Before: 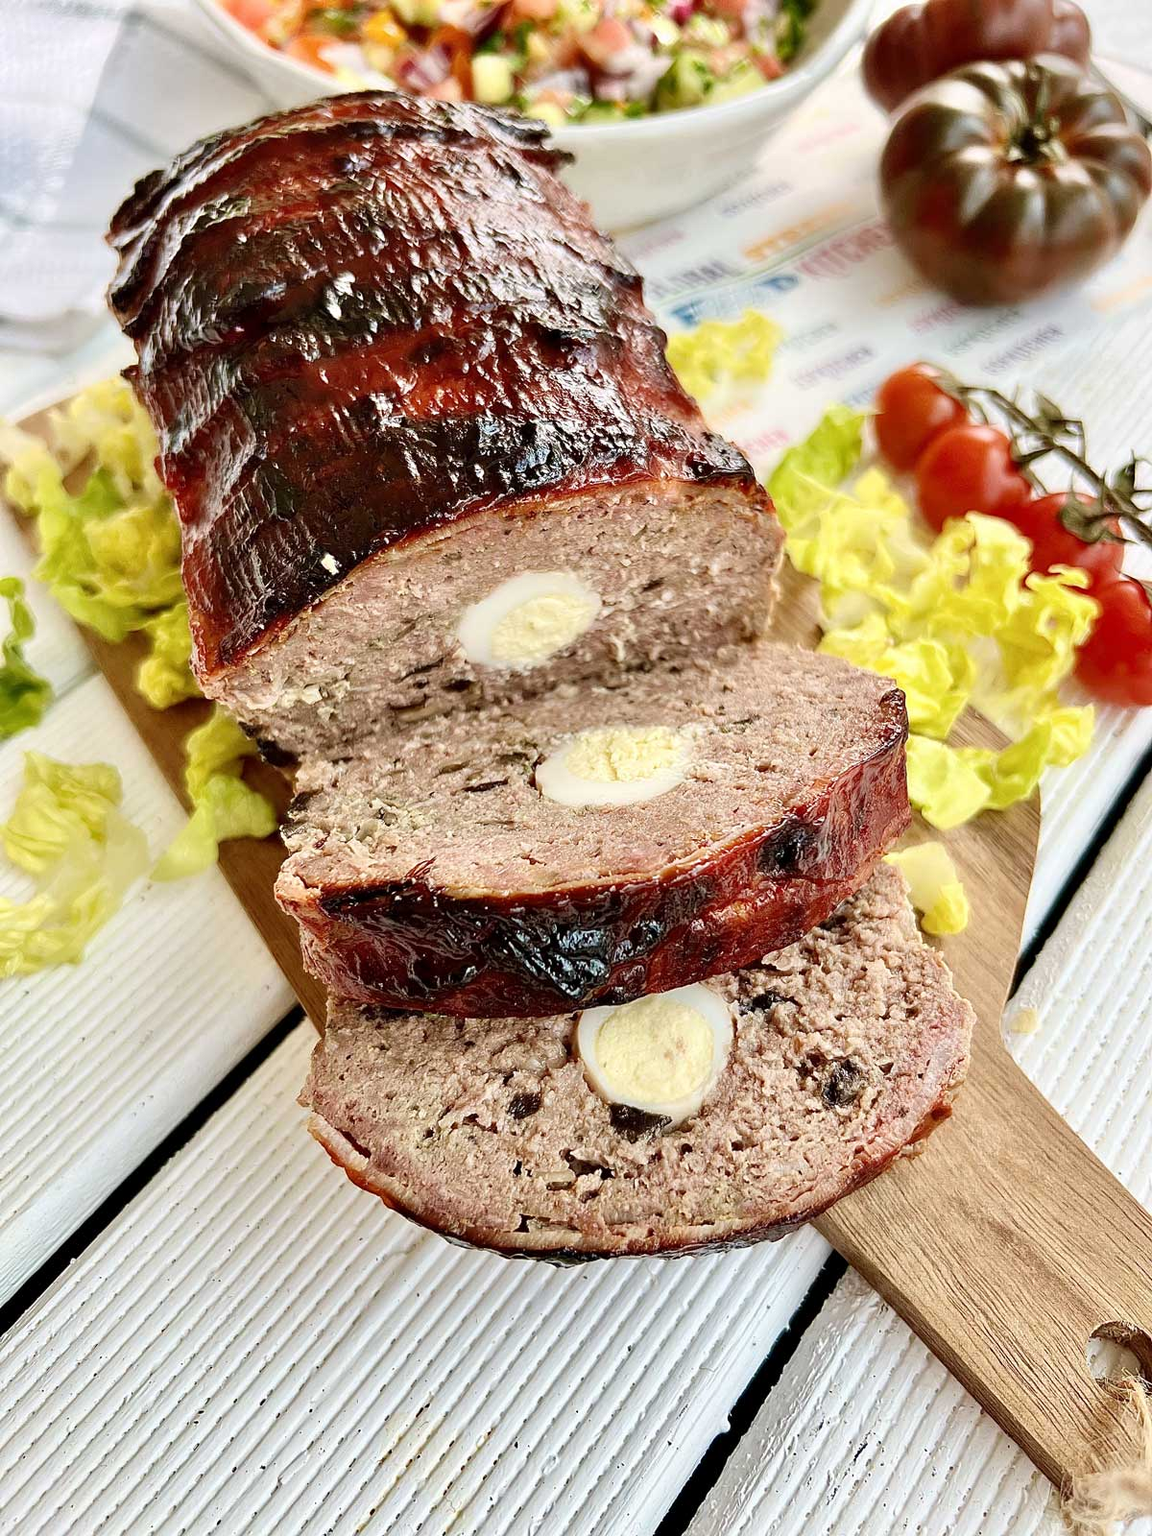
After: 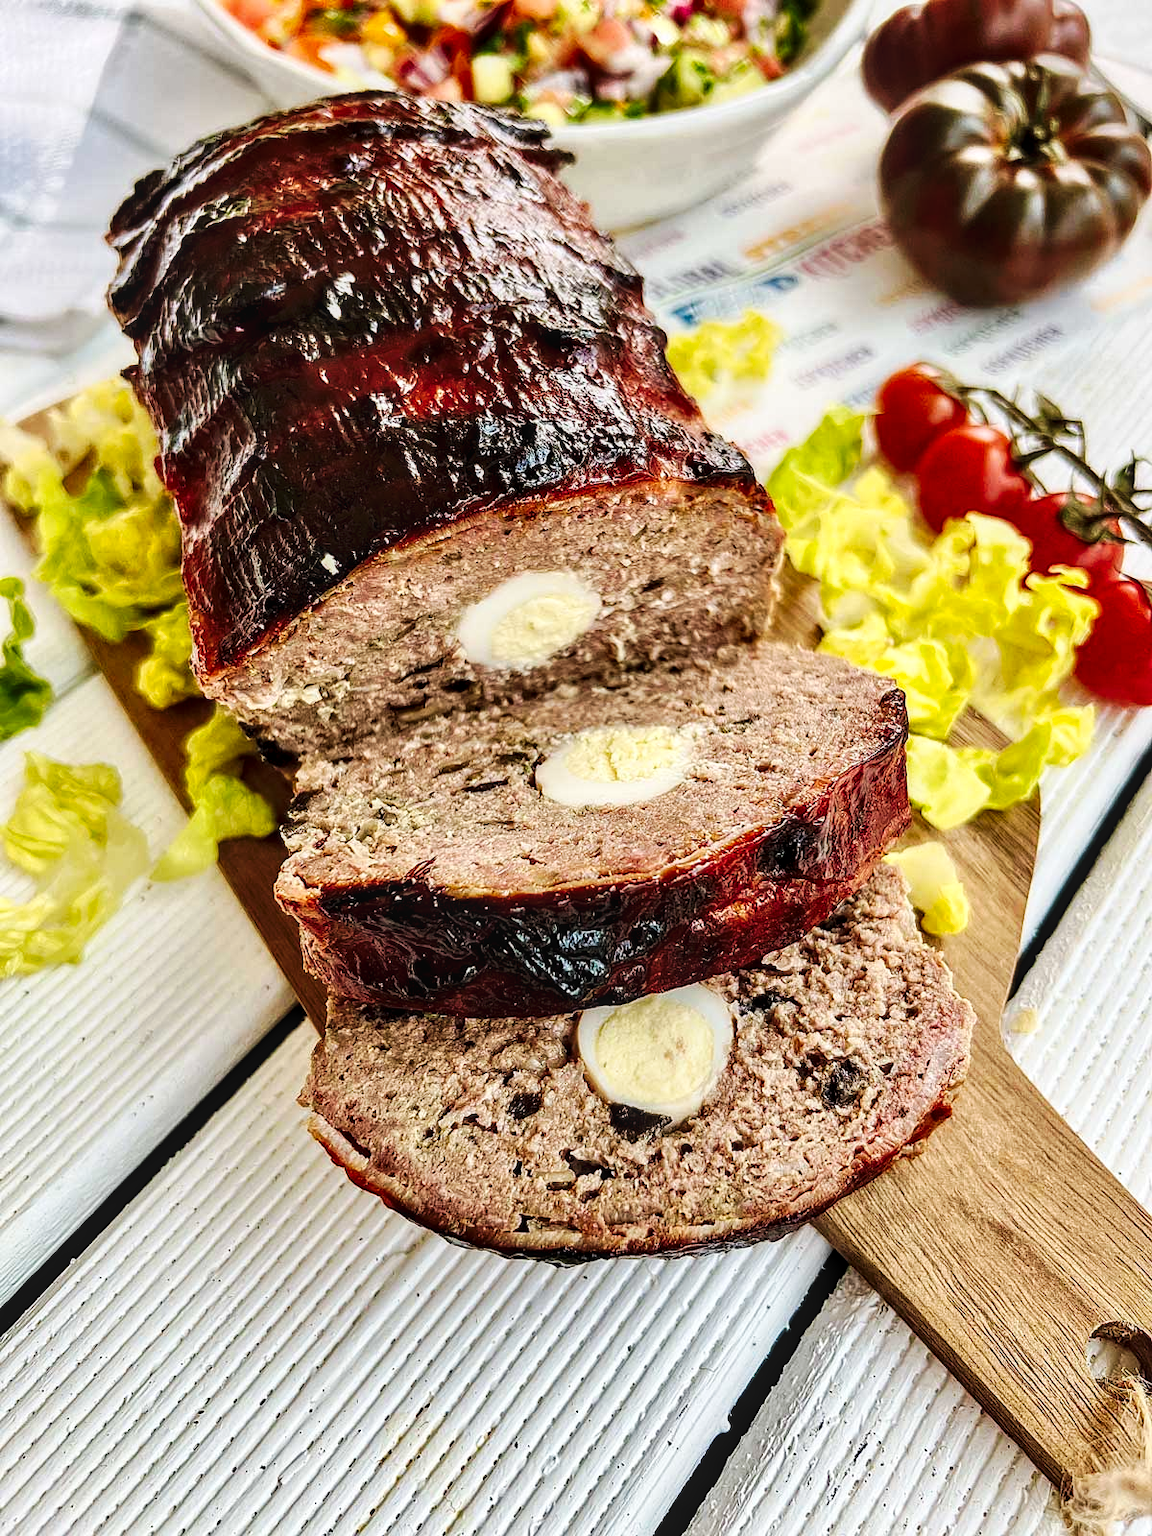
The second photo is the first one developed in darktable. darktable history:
tone curve: curves: ch0 [(0, 0) (0.003, 0) (0.011, 0) (0.025, 0) (0.044, 0.006) (0.069, 0.024) (0.1, 0.038) (0.136, 0.052) (0.177, 0.08) (0.224, 0.112) (0.277, 0.145) (0.335, 0.206) (0.399, 0.284) (0.468, 0.372) (0.543, 0.477) (0.623, 0.593) (0.709, 0.717) (0.801, 0.815) (0.898, 0.92) (1, 1)], preserve colors none
local contrast: on, module defaults
